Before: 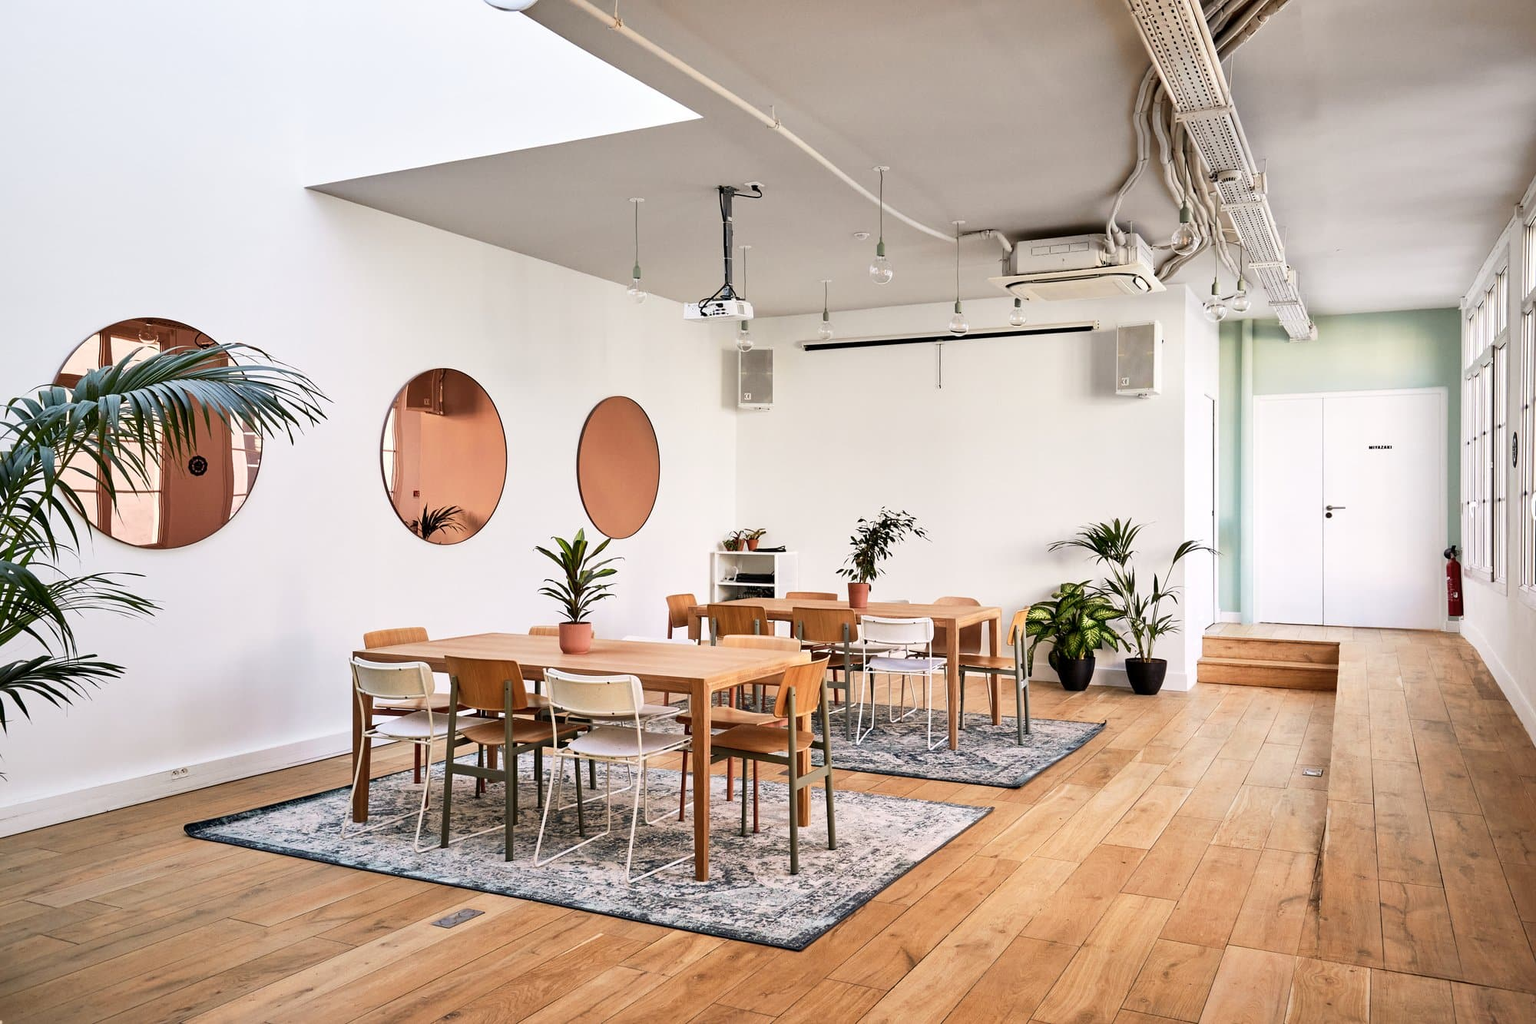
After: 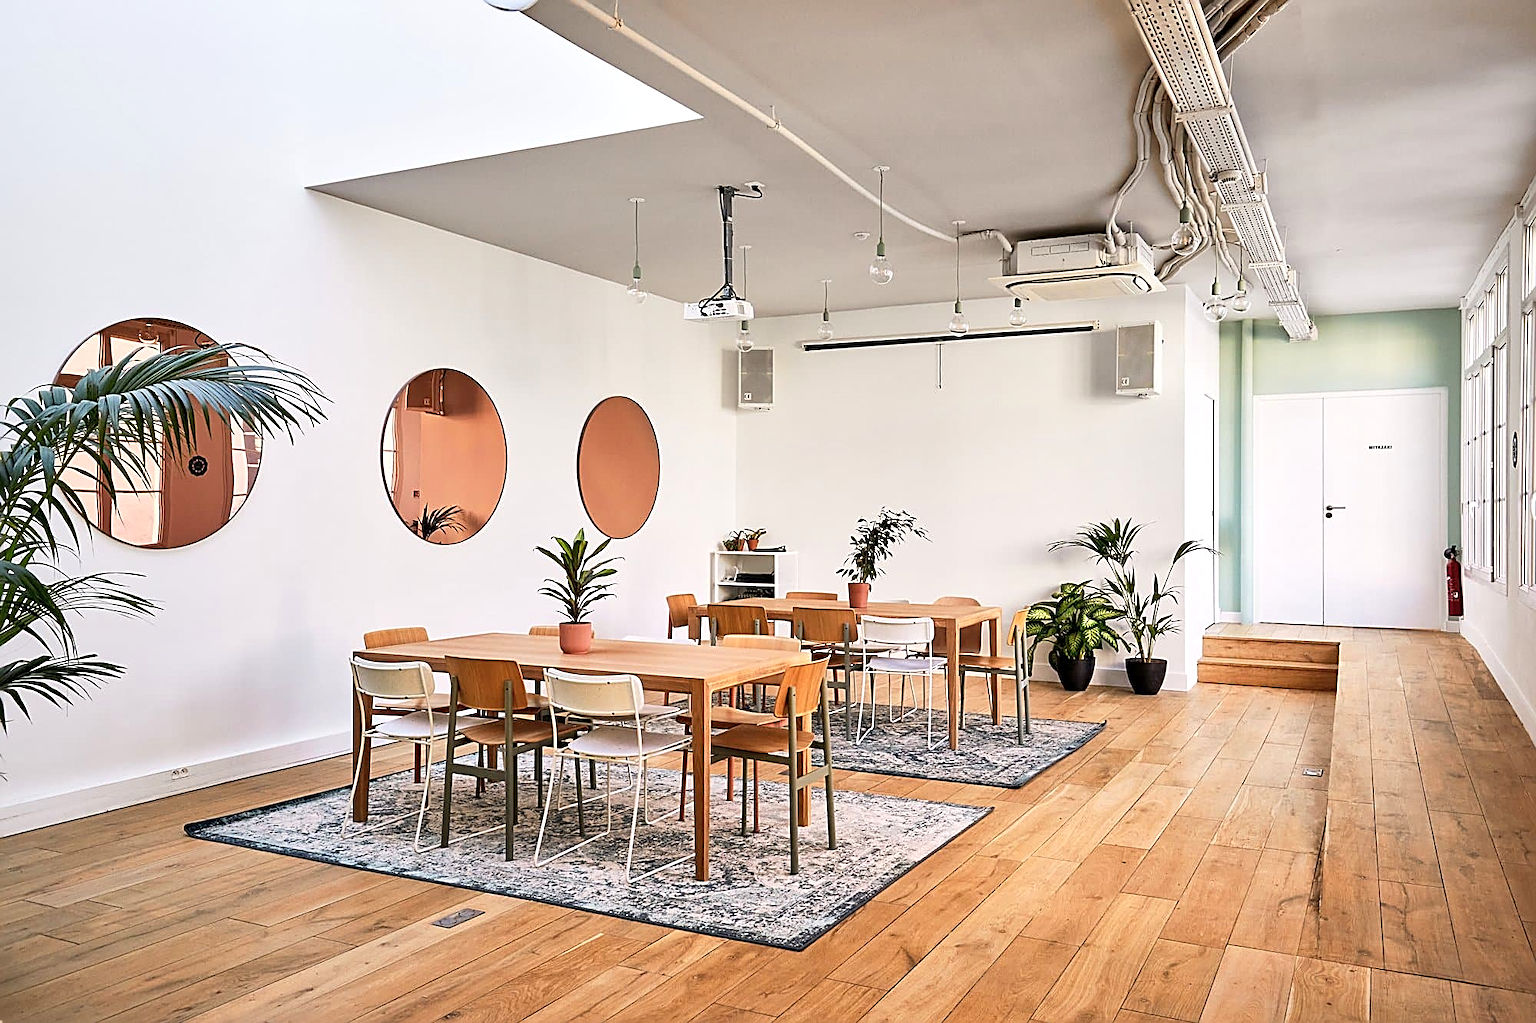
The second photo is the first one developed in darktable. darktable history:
sharpen: amount 1.011
contrast brightness saturation: contrast 0.027, brightness 0.063, saturation 0.123
local contrast: mode bilateral grid, contrast 20, coarseness 50, detail 120%, midtone range 0.2
